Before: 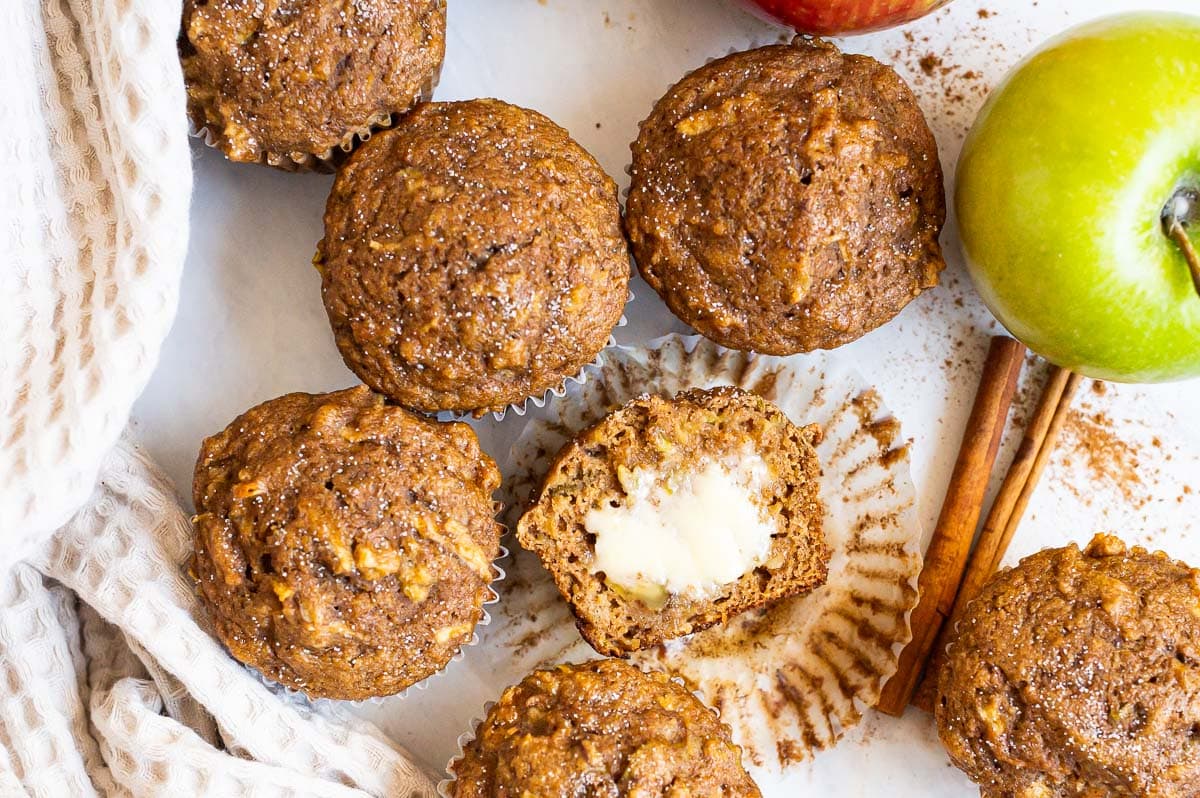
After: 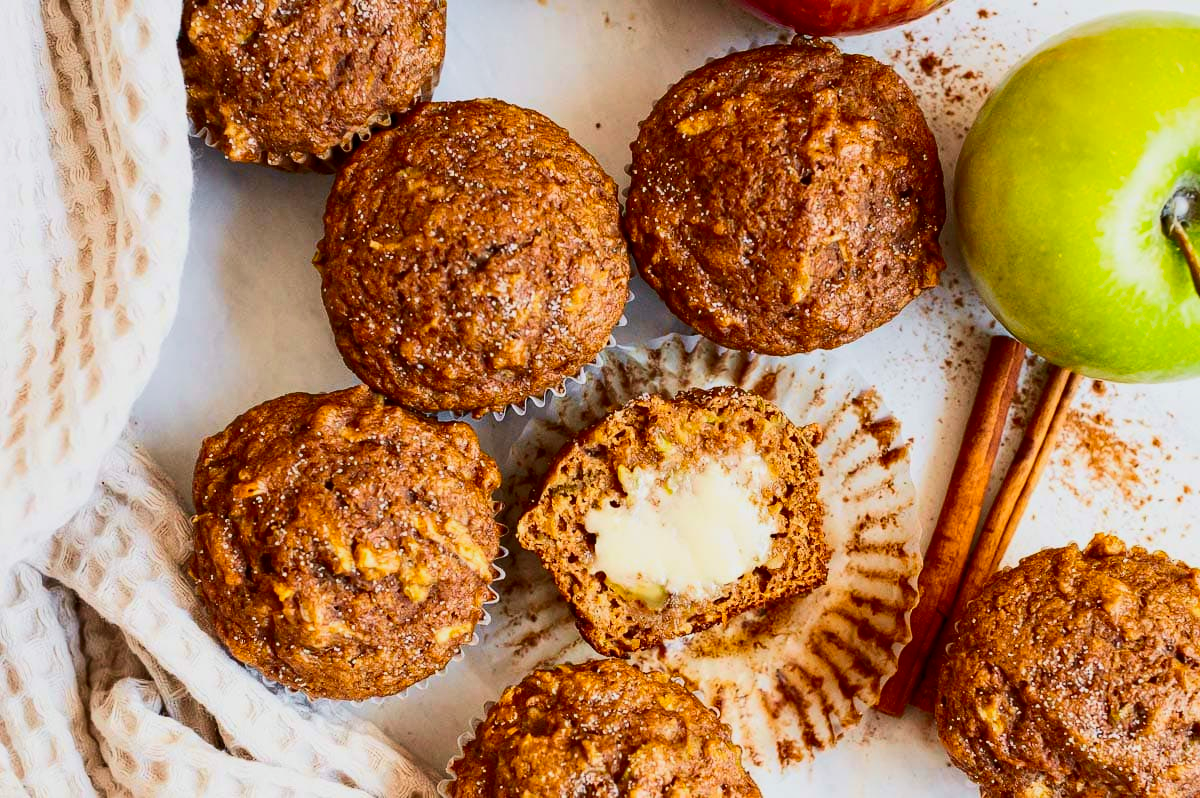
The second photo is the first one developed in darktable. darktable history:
local contrast: highlights 100%, shadows 100%, detail 120%, midtone range 0.2
tone curve: curves: ch0 [(0, 0.014) (0.036, 0.047) (0.15, 0.156) (0.27, 0.258) (0.511, 0.506) (0.761, 0.741) (1, 0.919)]; ch1 [(0, 0) (0.179, 0.173) (0.322, 0.32) (0.429, 0.431) (0.502, 0.5) (0.519, 0.522) (0.562, 0.575) (0.631, 0.65) (0.72, 0.692) (1, 1)]; ch2 [(0, 0) (0.29, 0.295) (0.404, 0.436) (0.497, 0.498) (0.533, 0.556) (0.599, 0.607) (0.696, 0.707) (1, 1)], color space Lab, independent channels, preserve colors none
contrast brightness saturation: contrast 0.12, brightness -0.12, saturation 0.2
